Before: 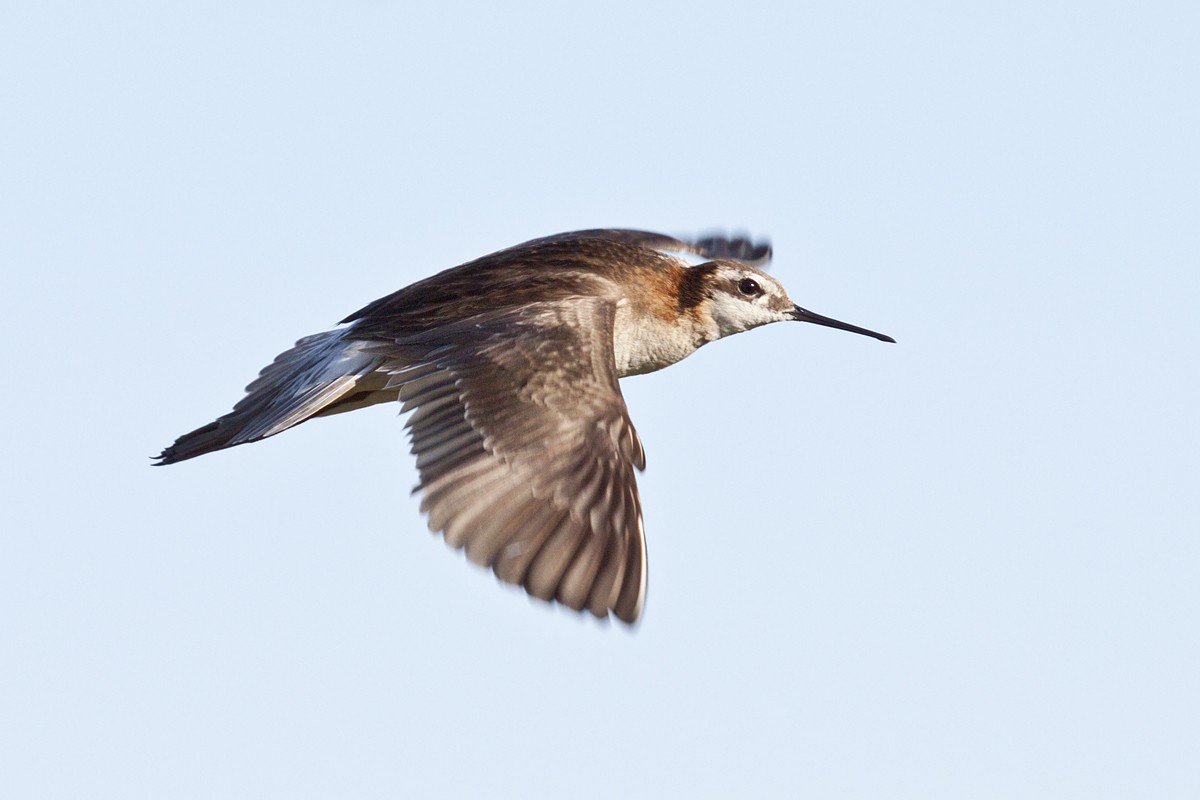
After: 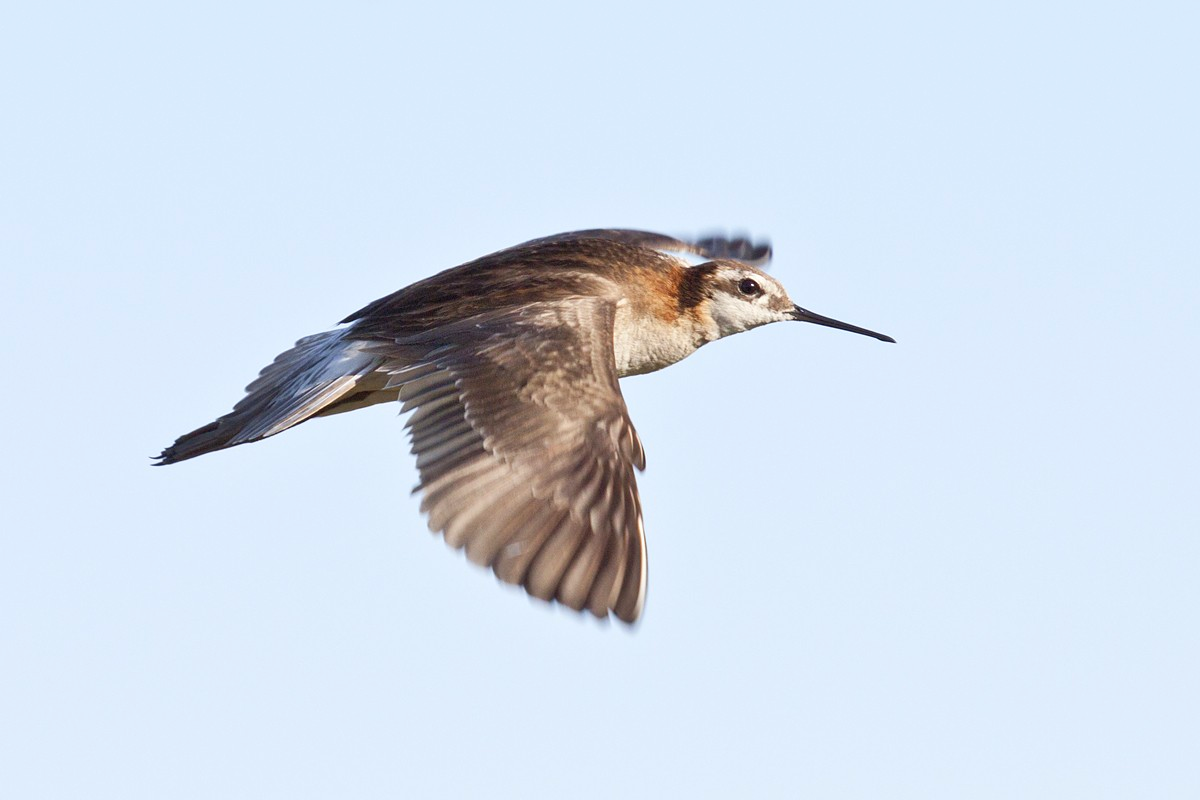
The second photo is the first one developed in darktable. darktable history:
contrast brightness saturation: contrast 0.028, brightness 0.068, saturation 0.124
